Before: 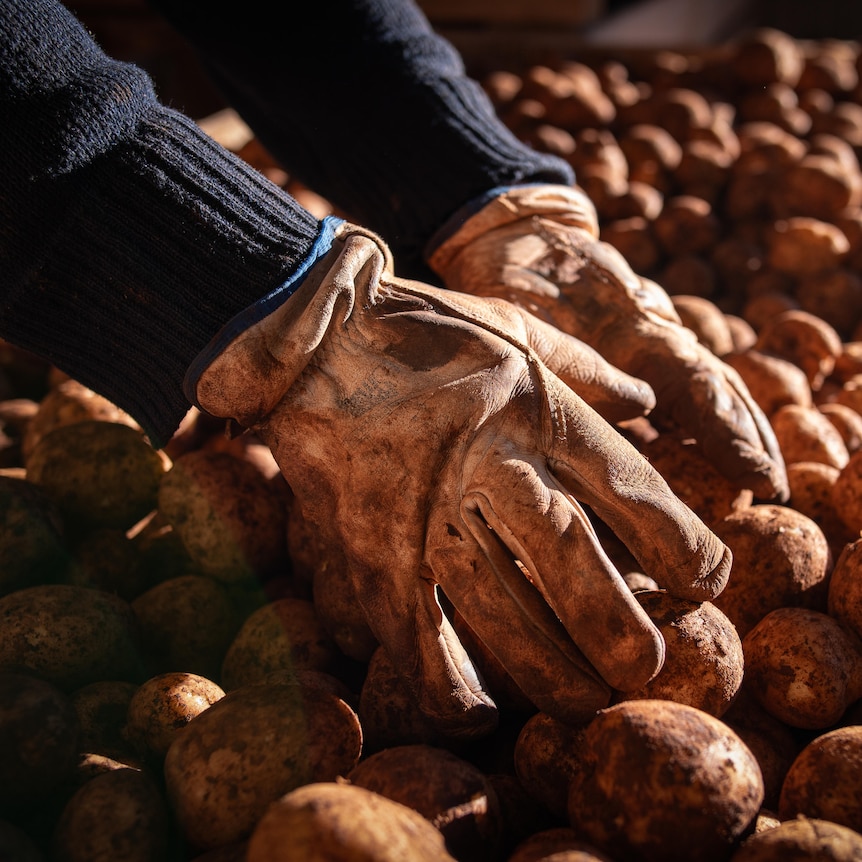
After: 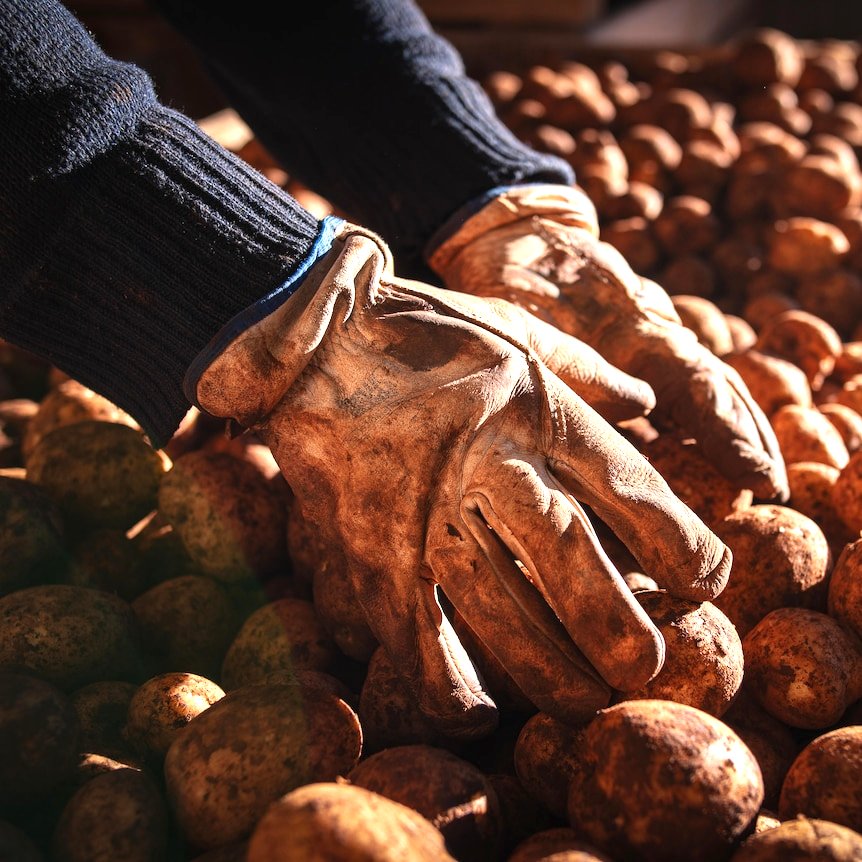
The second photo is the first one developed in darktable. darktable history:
exposure: black level correction -0.001, exposure 0.904 EV, compensate exposure bias true, compensate highlight preservation false
tone curve: curves: ch0 [(0, 0) (0.266, 0.247) (0.741, 0.751) (1, 1)], preserve colors none
